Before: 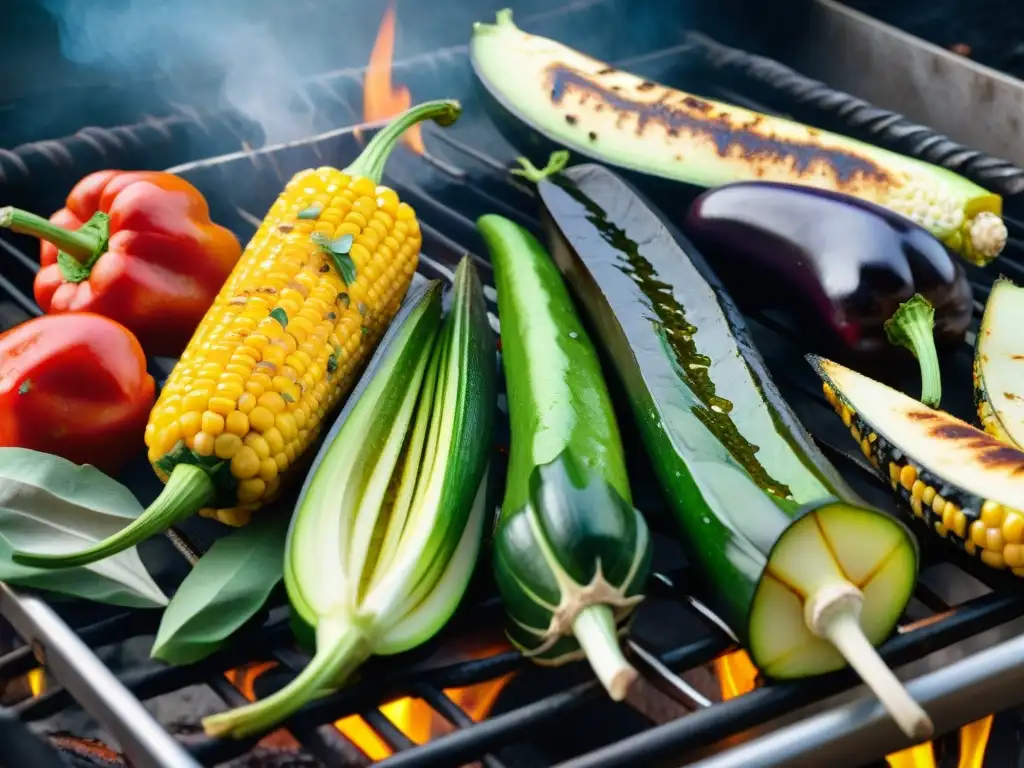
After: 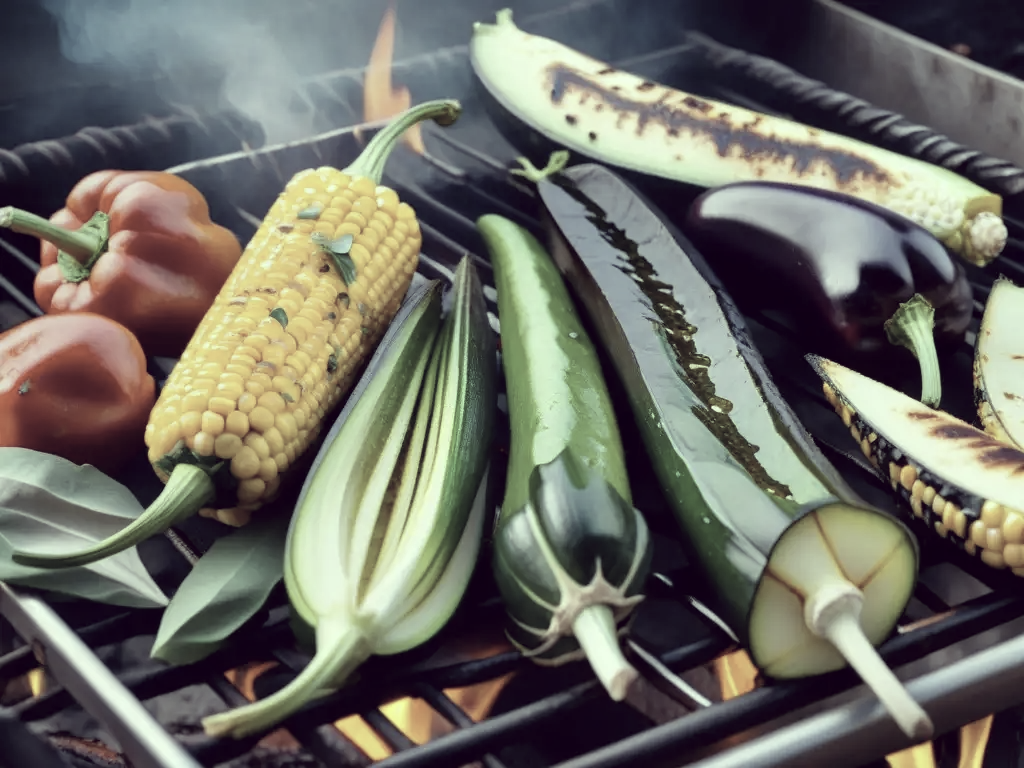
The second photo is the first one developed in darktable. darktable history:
color correction: highlights a* -20.51, highlights b* 20.23, shadows a* 19.68, shadows b* -20.14, saturation 0.387
